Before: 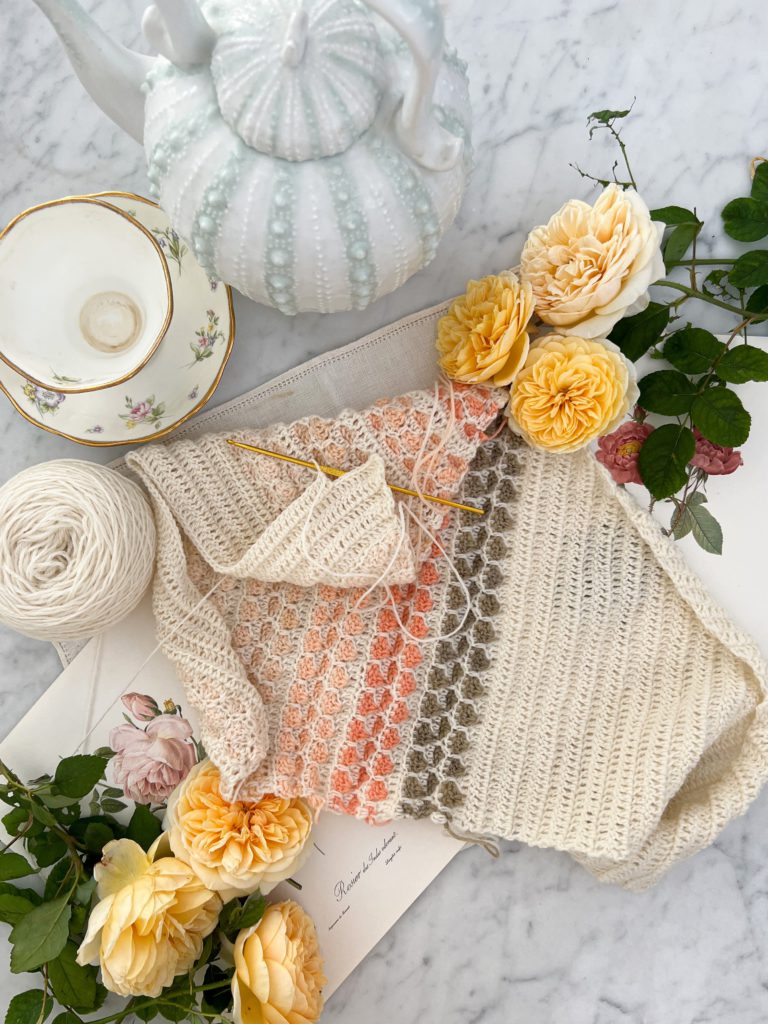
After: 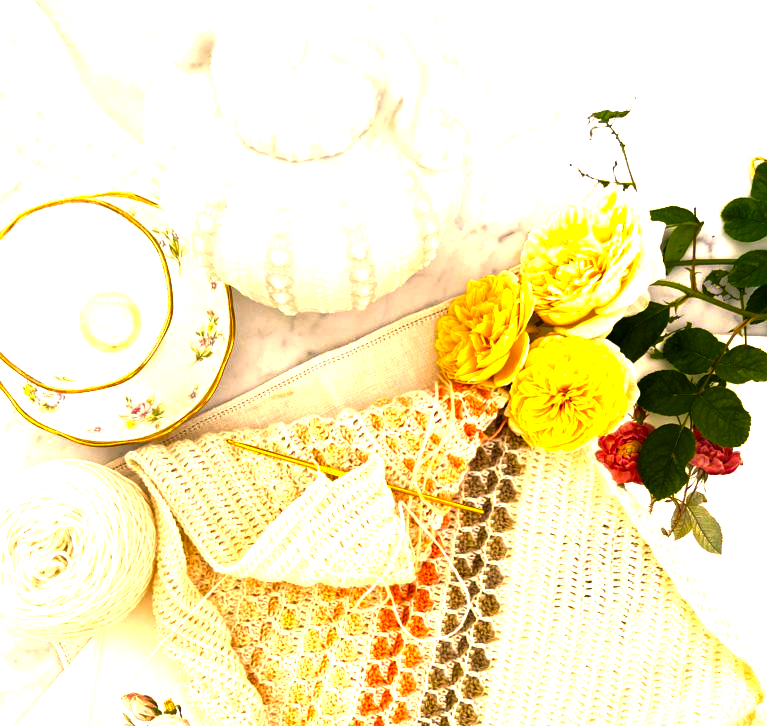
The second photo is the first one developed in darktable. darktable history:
color balance rgb: perceptual saturation grading › global saturation 39.606%, perceptual saturation grading › highlights -25.466%, perceptual saturation grading › mid-tones 35.415%, perceptual saturation grading › shadows 34.916%, perceptual brilliance grading › highlights 74.815%, perceptual brilliance grading › shadows -29.889%
contrast brightness saturation: contrast 0.074, brightness 0.075, saturation 0.179
color correction: highlights a* 14.77, highlights b* 31.49
crop: right 0%, bottom 29.053%
